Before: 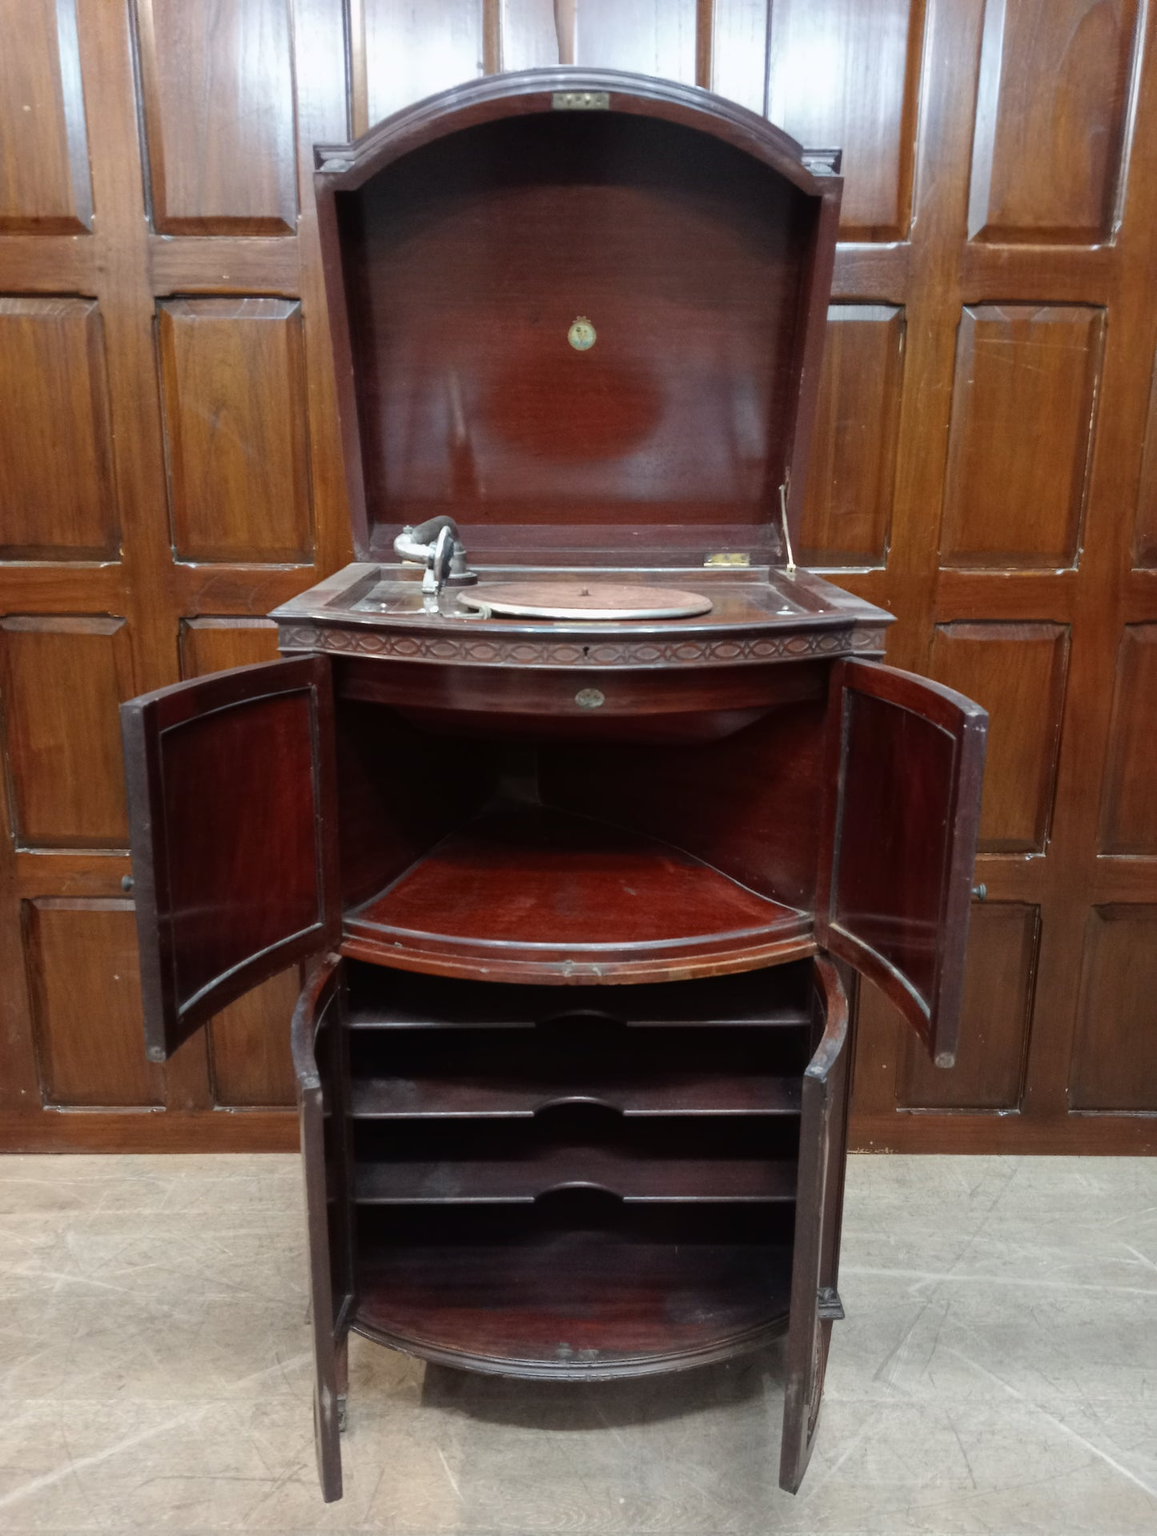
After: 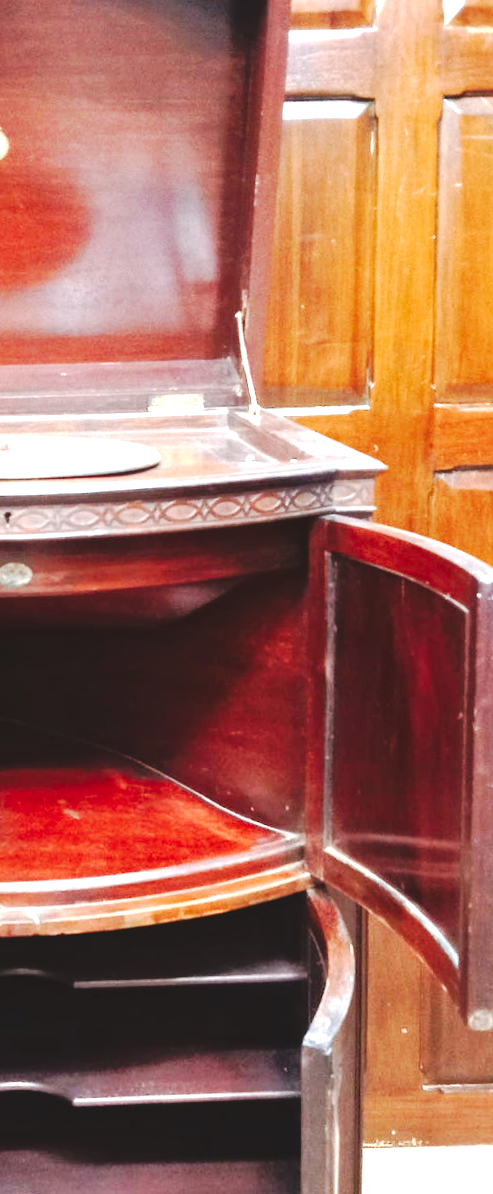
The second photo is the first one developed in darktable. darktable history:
exposure: black level correction 0, exposure 4 EV, compensate exposure bias true, compensate highlight preservation false
tone curve: curves: ch0 [(0, 0) (0.003, 0.062) (0.011, 0.07) (0.025, 0.083) (0.044, 0.094) (0.069, 0.105) (0.1, 0.117) (0.136, 0.136) (0.177, 0.164) (0.224, 0.201) (0.277, 0.256) (0.335, 0.335) (0.399, 0.424) (0.468, 0.529) (0.543, 0.641) (0.623, 0.725) (0.709, 0.787) (0.801, 0.849) (0.898, 0.917) (1, 1)], preserve colors none
rotate and perspective: rotation -1.68°, lens shift (vertical) -0.146, crop left 0.049, crop right 0.912, crop top 0.032, crop bottom 0.96
tone equalizer: -8 EV -2 EV, -7 EV -2 EV, -6 EV -2 EV, -5 EV -2 EV, -4 EV -2 EV, -3 EV -2 EV, -2 EV -2 EV, -1 EV -1.63 EV, +0 EV -2 EV
crop and rotate: left 49.936%, top 10.094%, right 13.136%, bottom 24.256%
